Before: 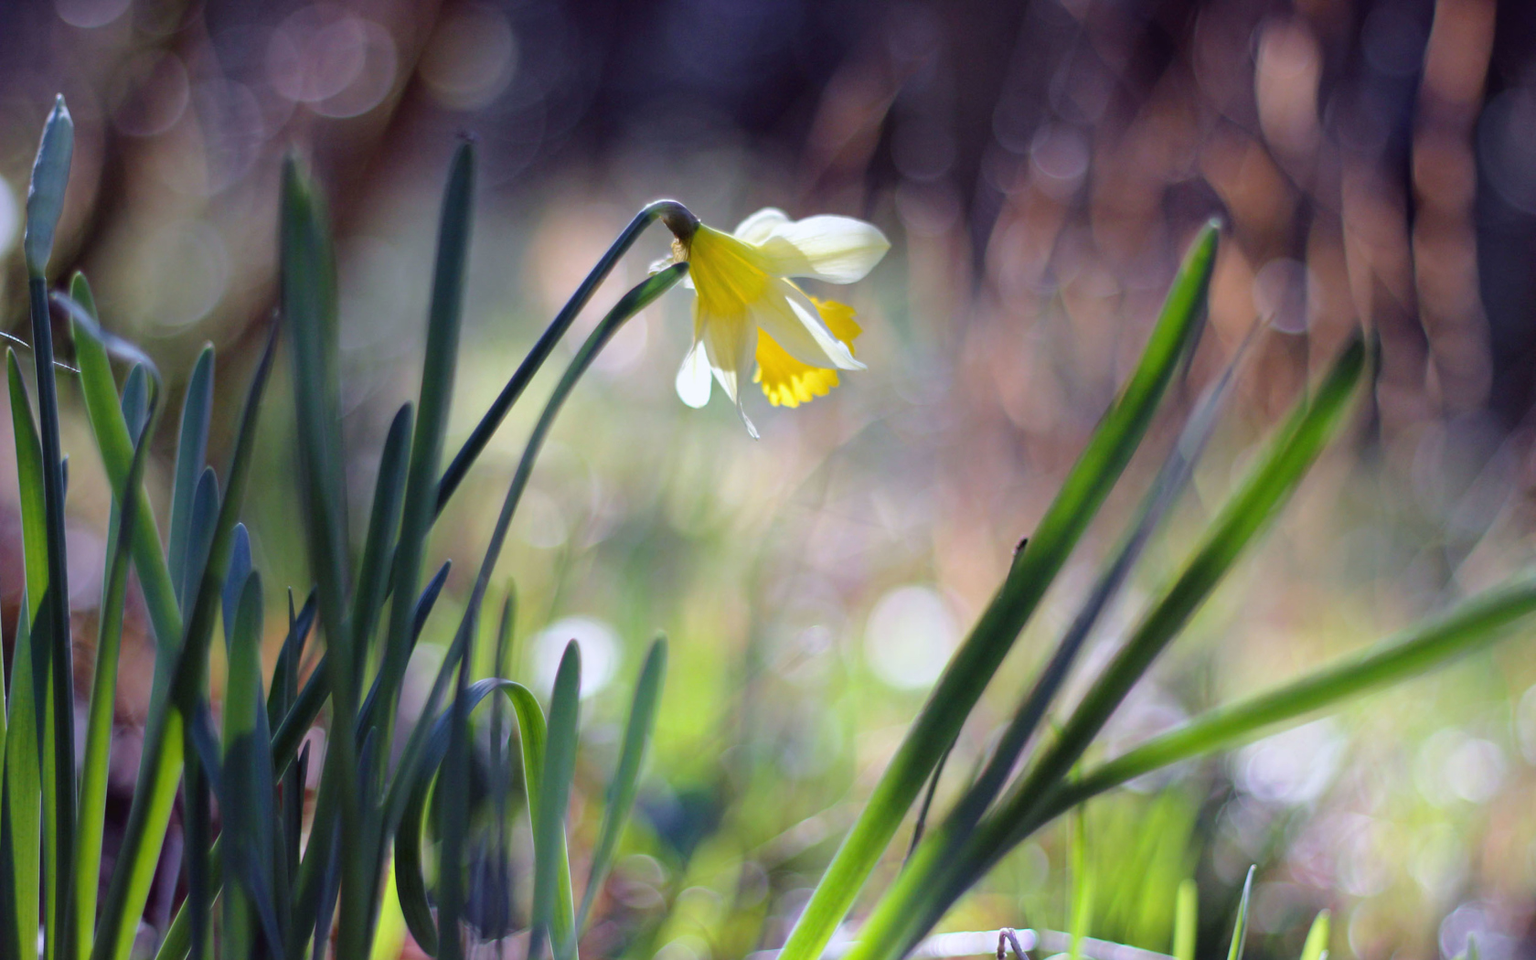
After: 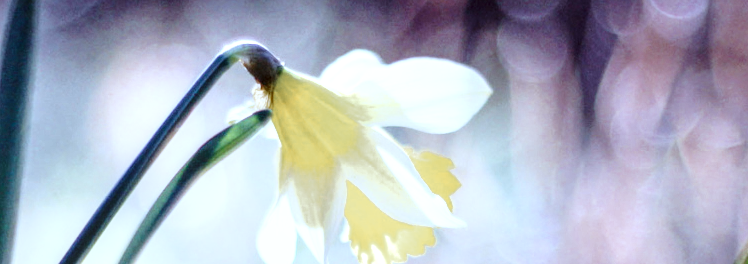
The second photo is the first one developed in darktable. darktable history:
crop: left 28.745%, top 16.869%, right 26.718%, bottom 57.911%
tone equalizer: on, module defaults
color zones: curves: ch0 [(0.11, 0.396) (0.195, 0.36) (0.25, 0.5) (0.303, 0.412) (0.357, 0.544) (0.75, 0.5) (0.967, 0.328)]; ch1 [(0, 0.468) (0.112, 0.512) (0.202, 0.6) (0.25, 0.5) (0.307, 0.352) (0.357, 0.544) (0.75, 0.5) (0.963, 0.524)]
exposure: black level correction 0.001, exposure 0.5 EV, compensate highlight preservation false
contrast brightness saturation: contrast 0.062, brightness -0.005, saturation -0.24
color correction: highlights a* -2.11, highlights b* -18.38
base curve: curves: ch0 [(0, 0) (0.028, 0.03) (0.121, 0.232) (0.46, 0.748) (0.859, 0.968) (1, 1)], preserve colors none
local contrast: highlights 22%, detail 150%
